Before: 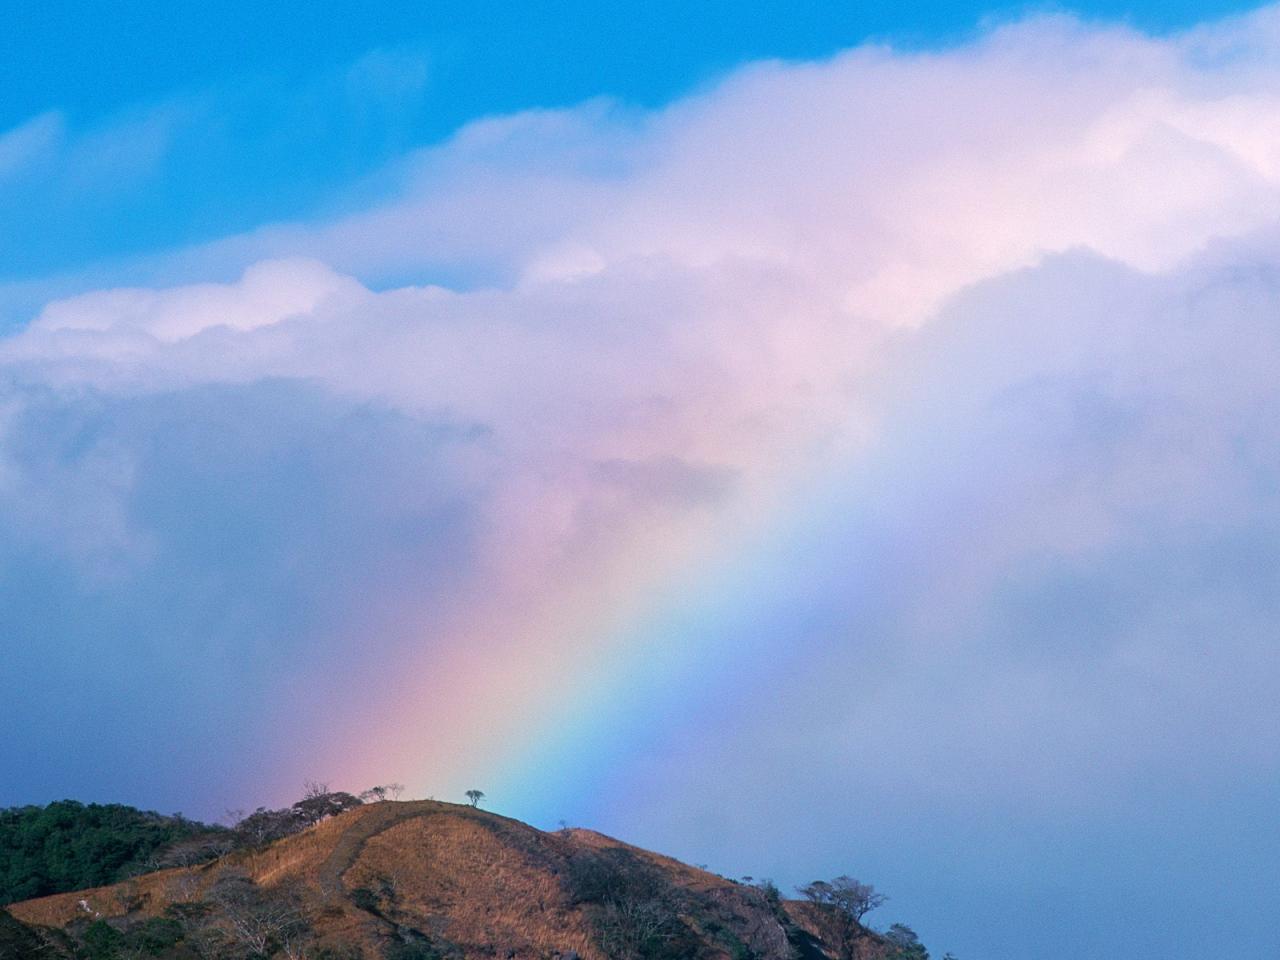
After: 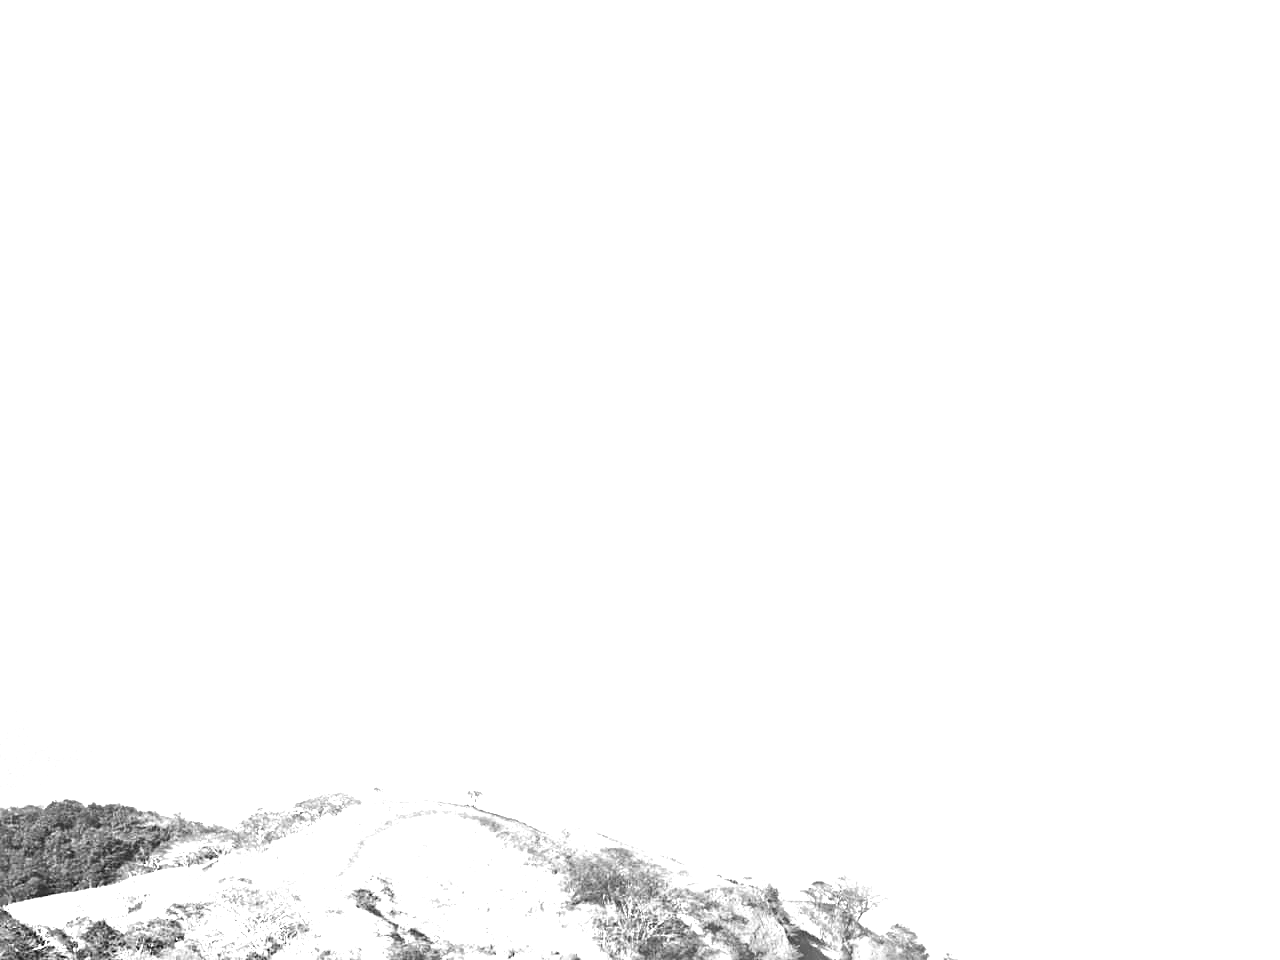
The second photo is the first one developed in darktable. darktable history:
white balance: red 8, blue 8
exposure: black level correction 0, exposure 1.379 EV, compensate exposure bias true, compensate highlight preservation false
sharpen: amount 0.2
monochrome: on, module defaults
